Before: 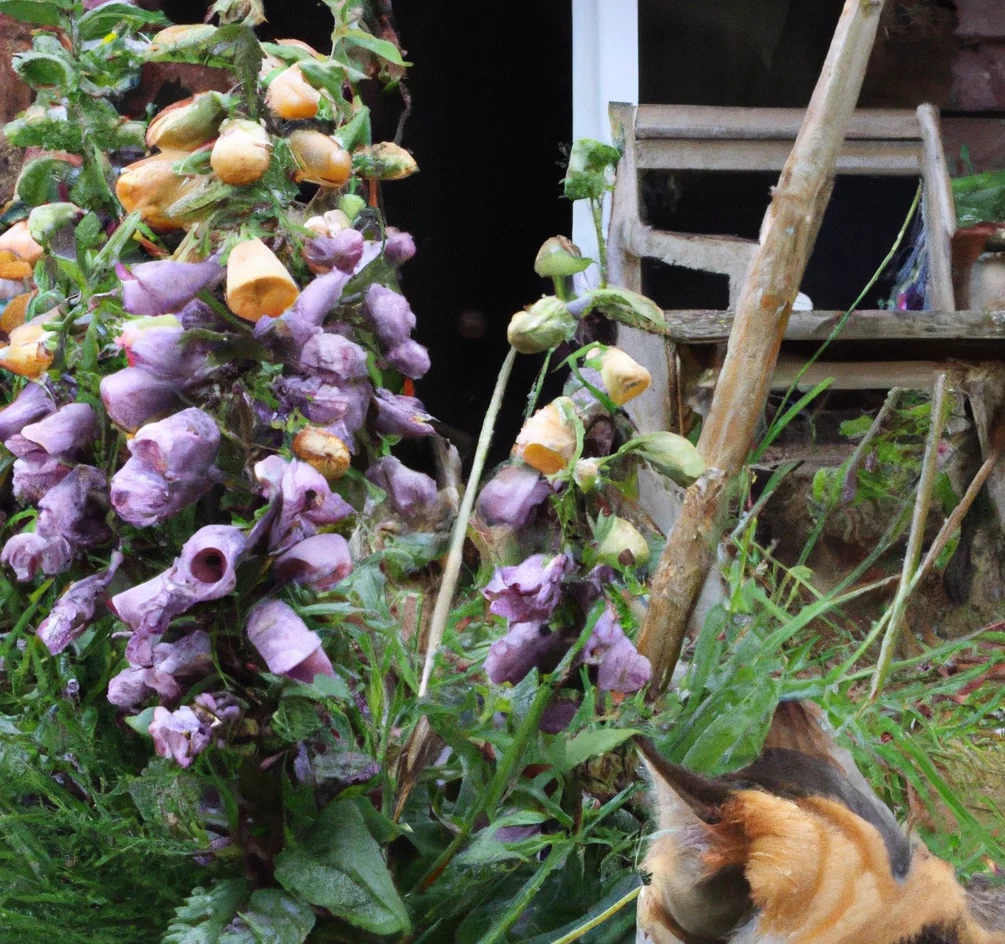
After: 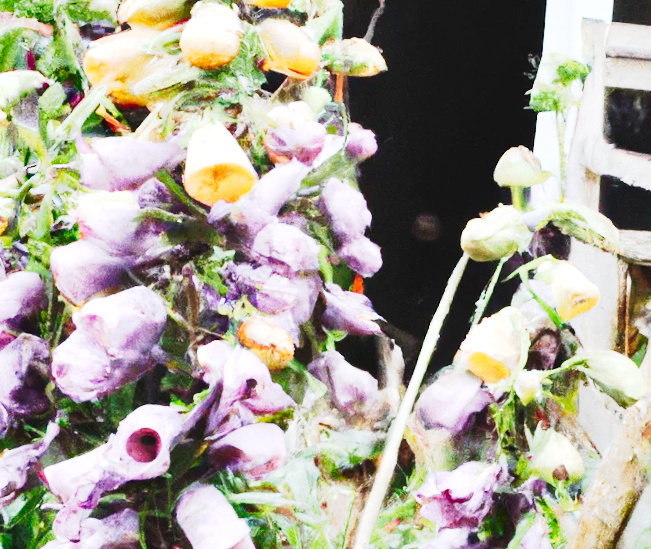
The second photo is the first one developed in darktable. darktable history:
shadows and highlights: shadows 60.5, highlights color adjustment 56.08%, soften with gaussian
crop and rotate: angle -4.89°, left 1.981%, top 6.65%, right 27.506%, bottom 30.019%
tone curve: curves: ch0 [(0, 0.026) (0.146, 0.158) (0.272, 0.34) (0.434, 0.625) (0.676, 0.871) (0.994, 0.955)], preserve colors none
exposure: black level correction 0, exposure 1.199 EV, compensate highlight preservation false
